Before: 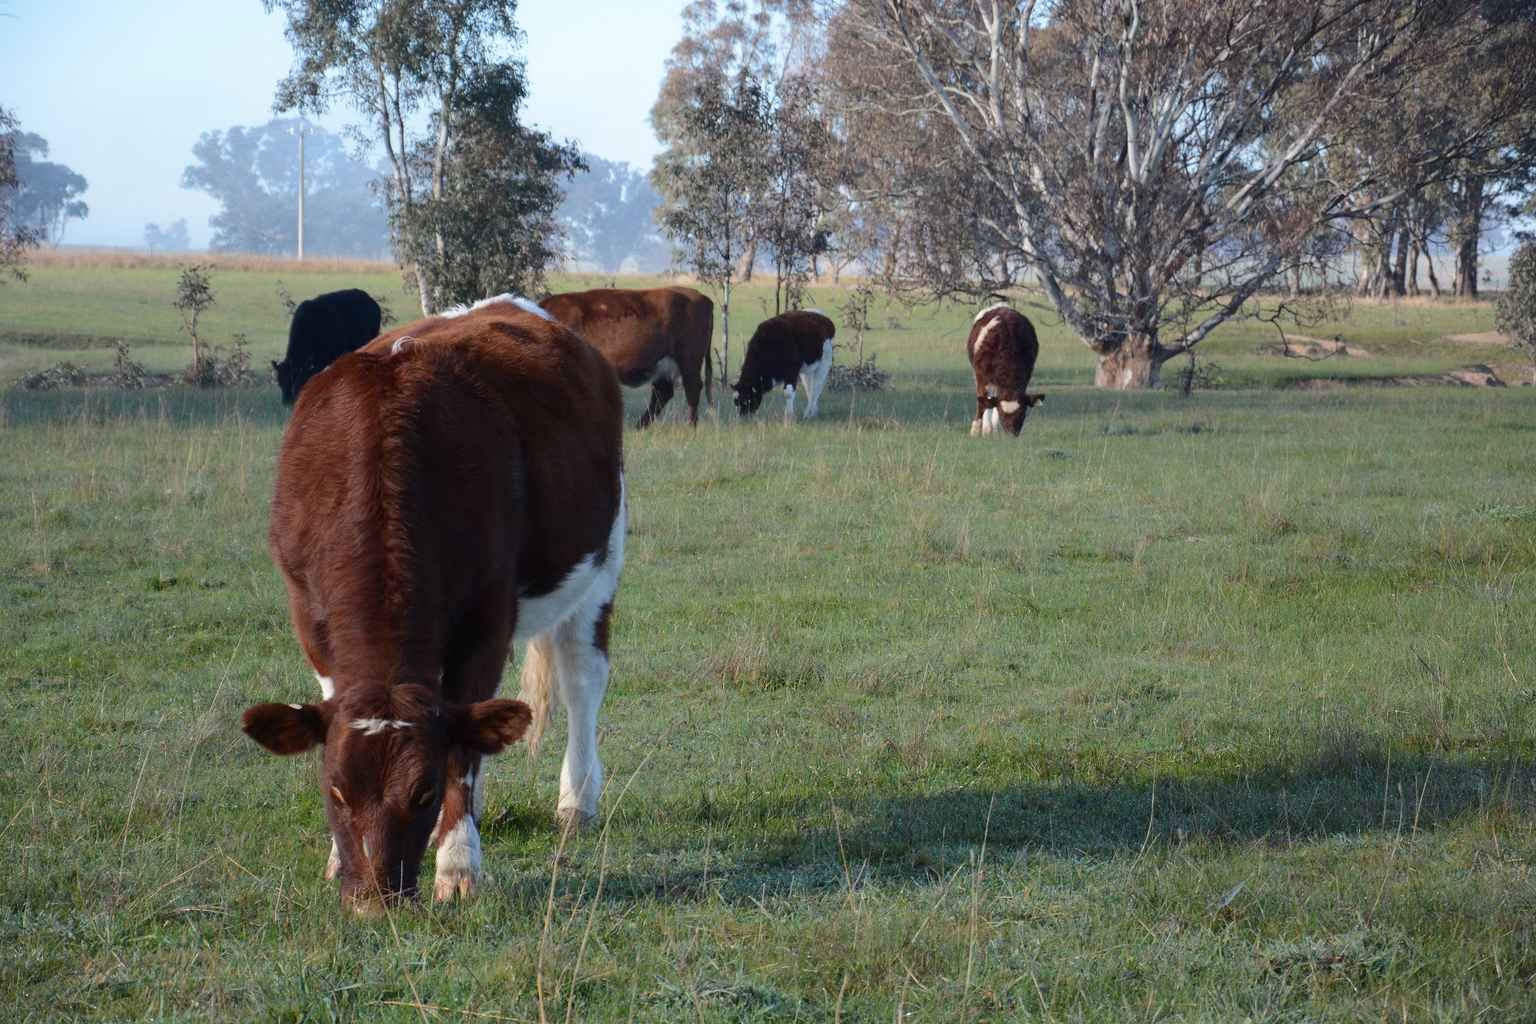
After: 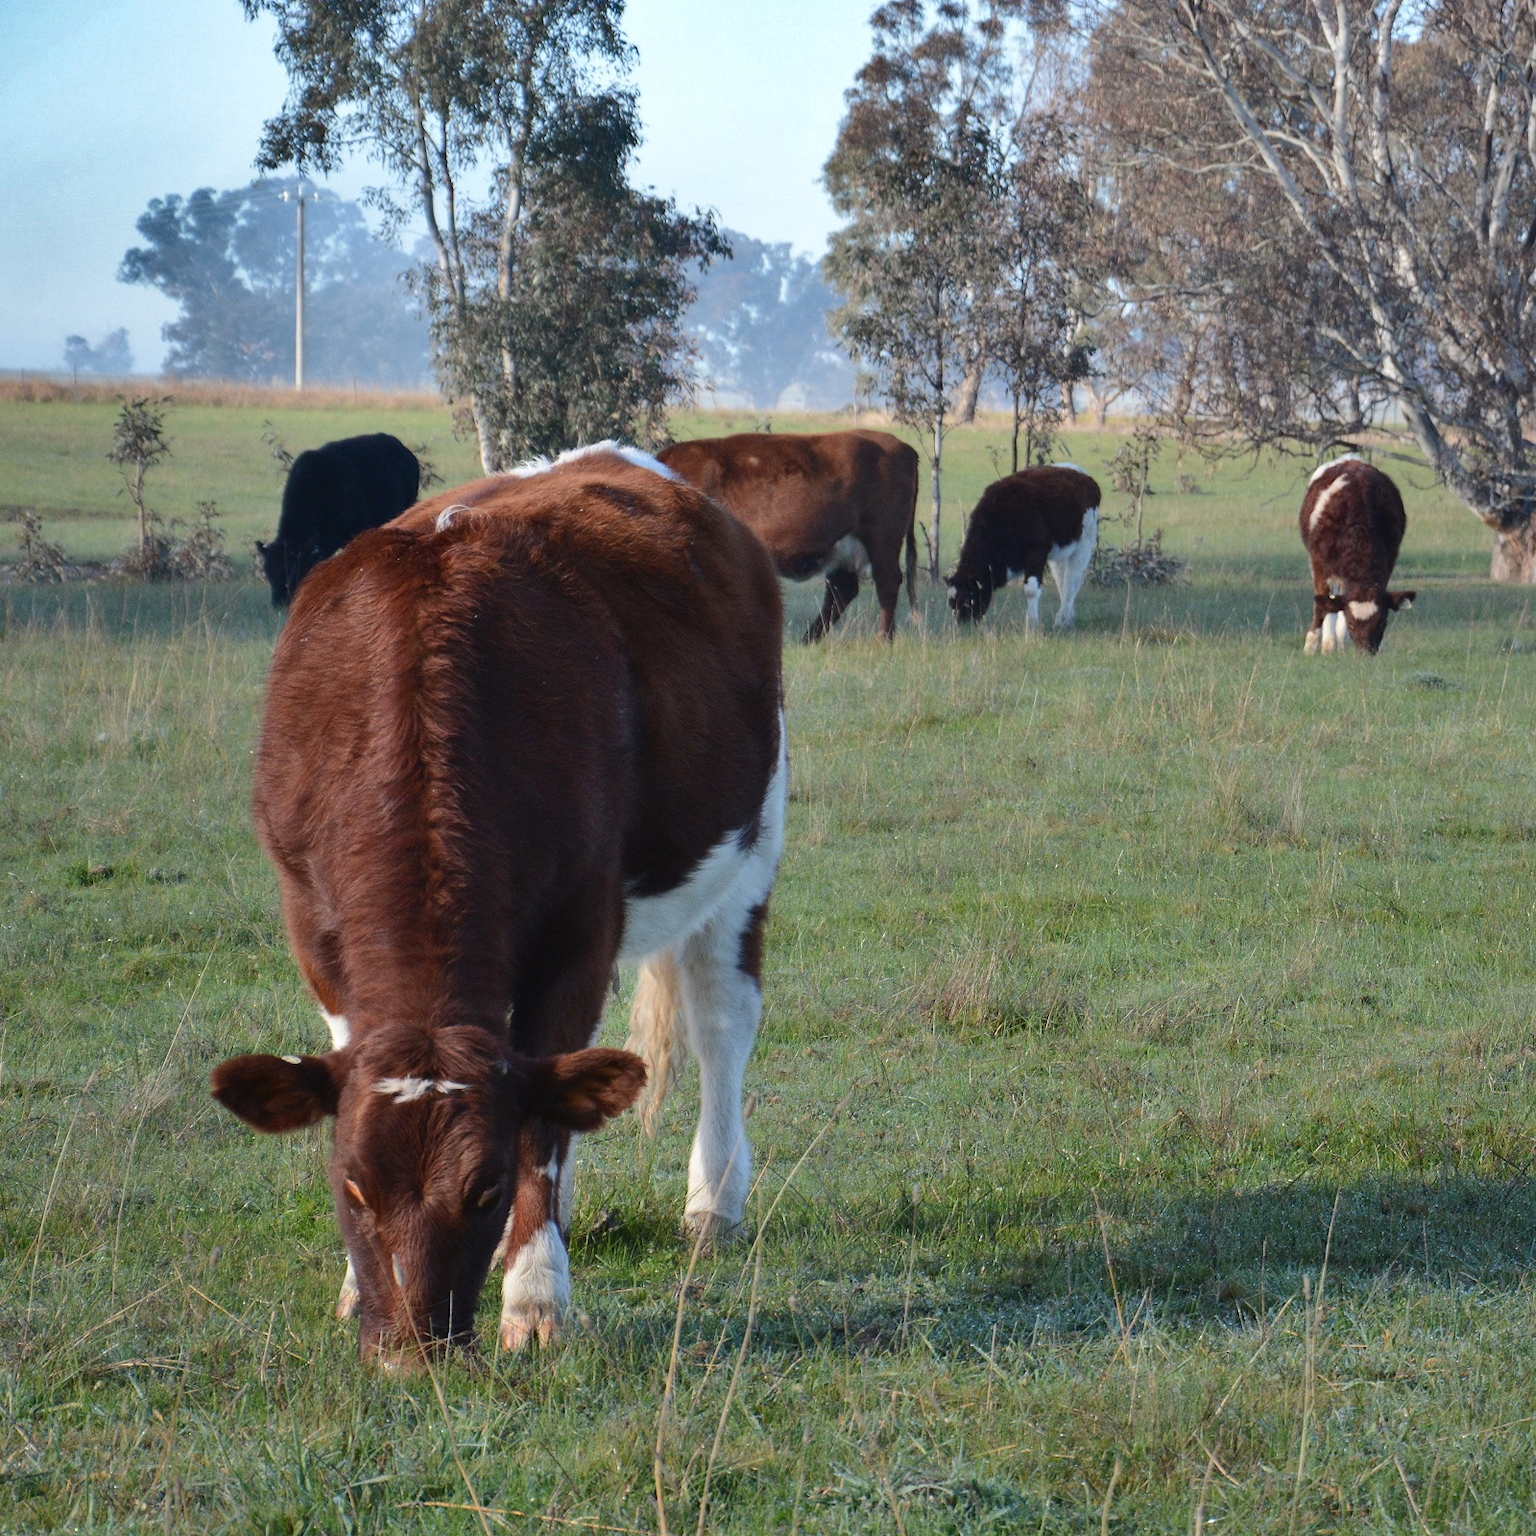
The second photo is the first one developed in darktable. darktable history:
exposure: black level correction -0.001, exposure 0.08 EV, compensate highlight preservation false
crop and rotate: left 6.617%, right 26.717%
shadows and highlights: white point adjustment 0.1, highlights -70, soften with gaussian
